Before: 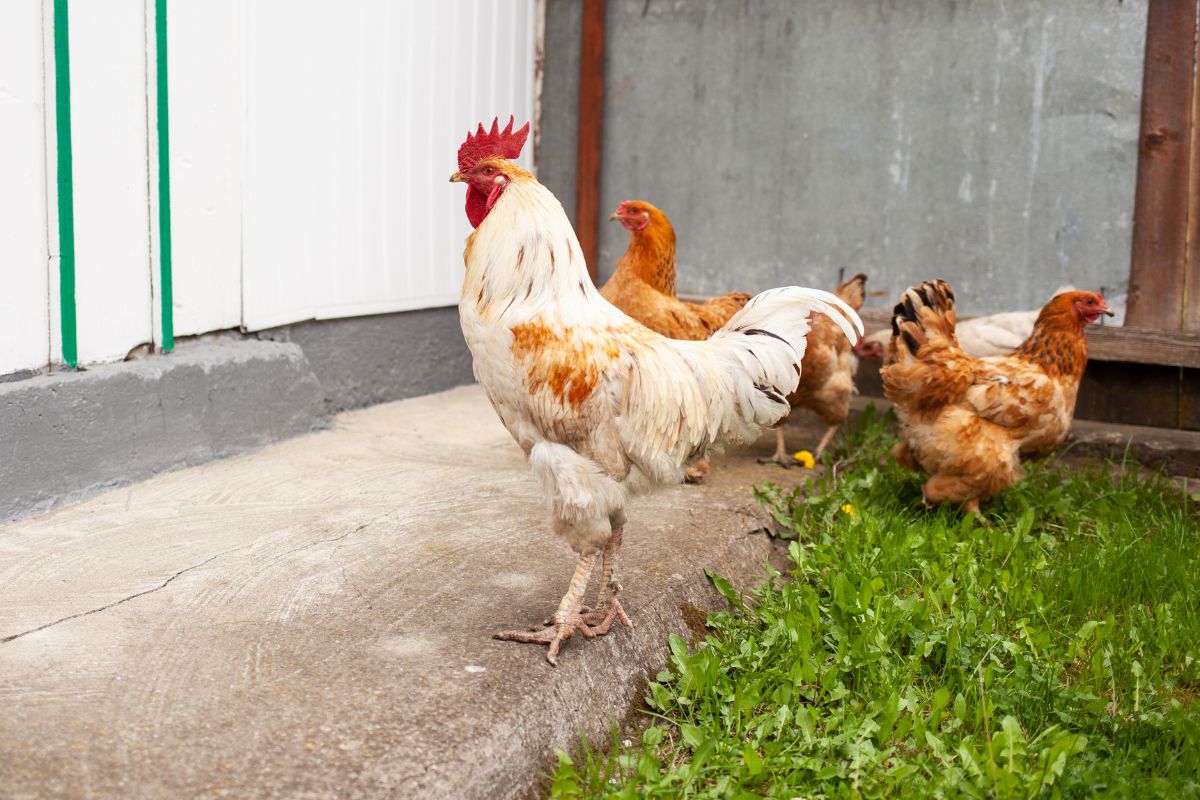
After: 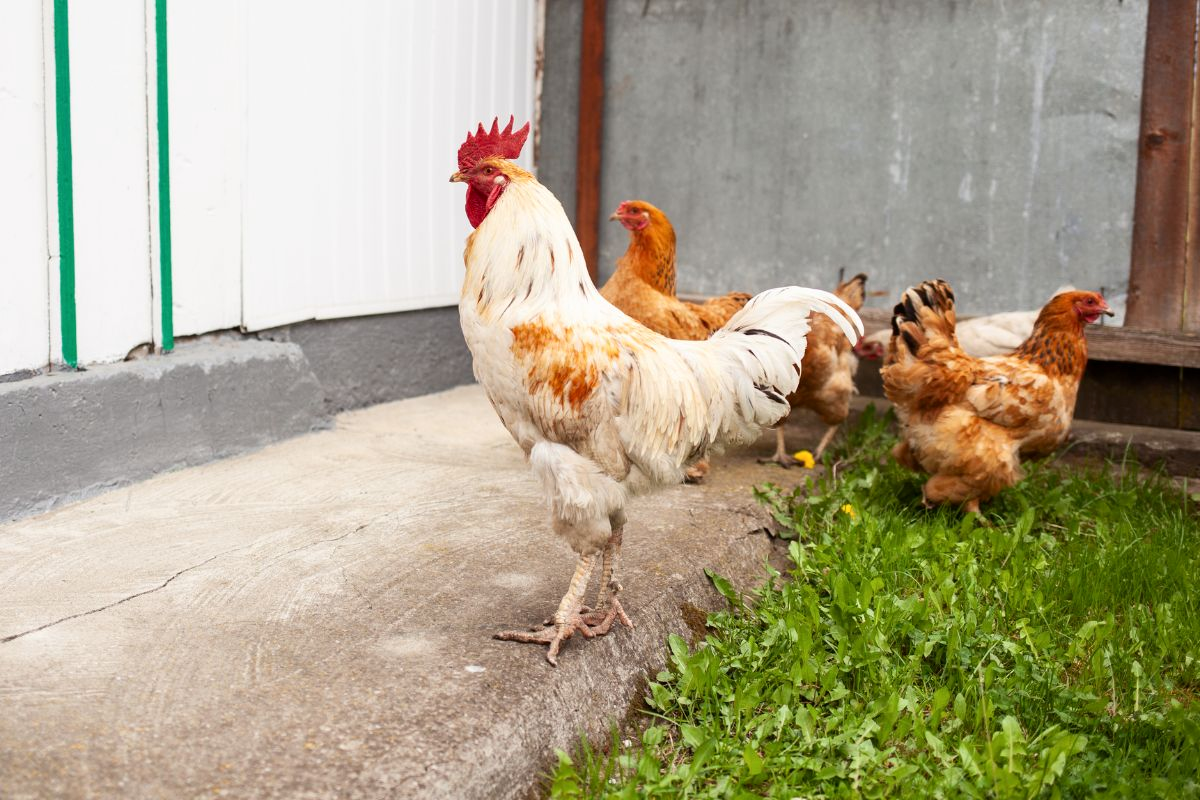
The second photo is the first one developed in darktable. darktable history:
tone curve: curves: ch0 [(0, 0) (0.08, 0.069) (0.4, 0.391) (0.6, 0.609) (0.92, 0.93) (1, 1)], color space Lab, independent channels, preserve colors none
